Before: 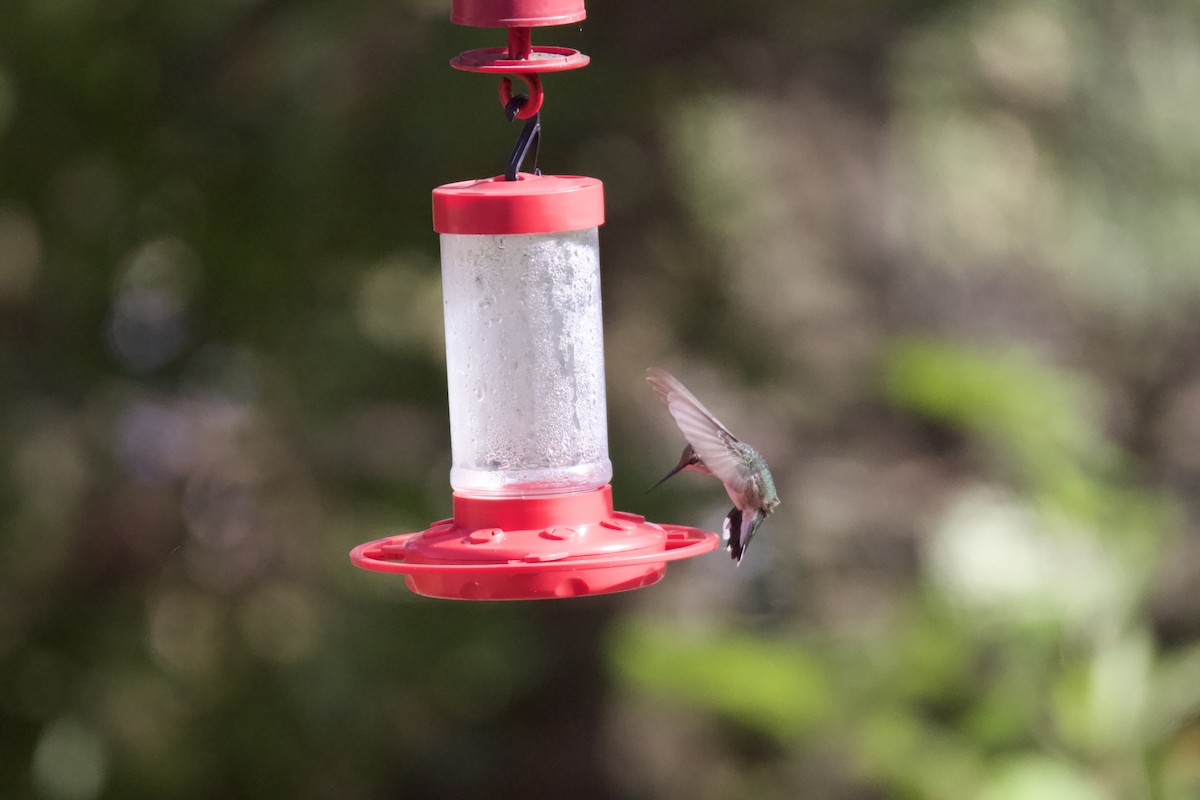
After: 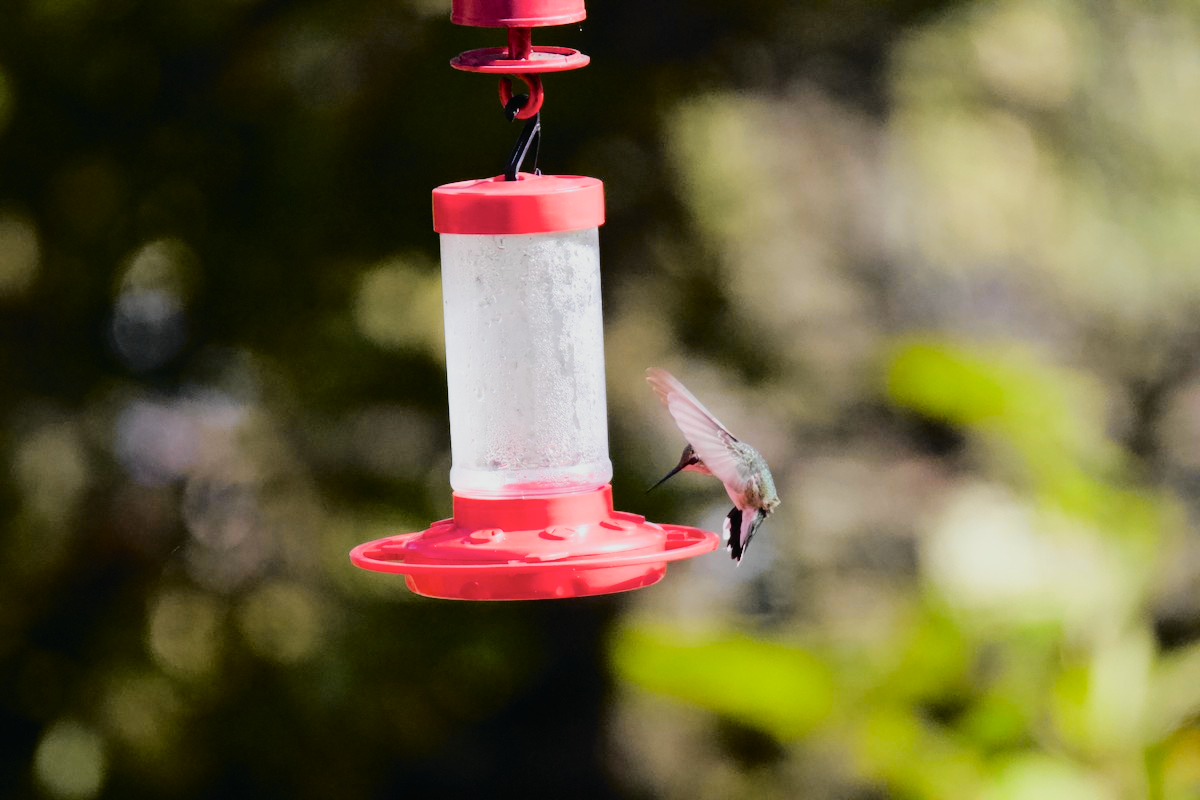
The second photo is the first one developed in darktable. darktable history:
color balance rgb: shadows lift › chroma 1.018%, shadows lift › hue 214.53°, global offset › luminance -0.238%, perceptual saturation grading › global saturation 25.021%
tone equalizer: -8 EV -0.433 EV, -7 EV -0.358 EV, -6 EV -0.355 EV, -5 EV -0.257 EV, -3 EV 0.211 EV, -2 EV 0.314 EV, -1 EV 0.398 EV, +0 EV 0.396 EV, edges refinement/feathering 500, mask exposure compensation -1.57 EV, preserve details no
filmic rgb: middle gray luminance 29.78%, black relative exposure -9.01 EV, white relative exposure 6.99 EV, target black luminance 0%, hardness 2.94, latitude 1.59%, contrast 0.963, highlights saturation mix 5.16%, shadows ↔ highlights balance 12.5%
tone curve: curves: ch0 [(0, 0.013) (0.129, 0.1) (0.327, 0.382) (0.489, 0.573) (0.66, 0.748) (0.858, 0.926) (1, 0.977)]; ch1 [(0, 0) (0.353, 0.344) (0.45, 0.46) (0.498, 0.495) (0.521, 0.506) (0.563, 0.559) (0.592, 0.585) (0.657, 0.655) (1, 1)]; ch2 [(0, 0) (0.333, 0.346) (0.375, 0.375) (0.427, 0.44) (0.5, 0.501) (0.505, 0.499) (0.528, 0.533) (0.579, 0.61) (0.612, 0.644) (0.66, 0.715) (1, 1)], color space Lab, independent channels, preserve colors none
